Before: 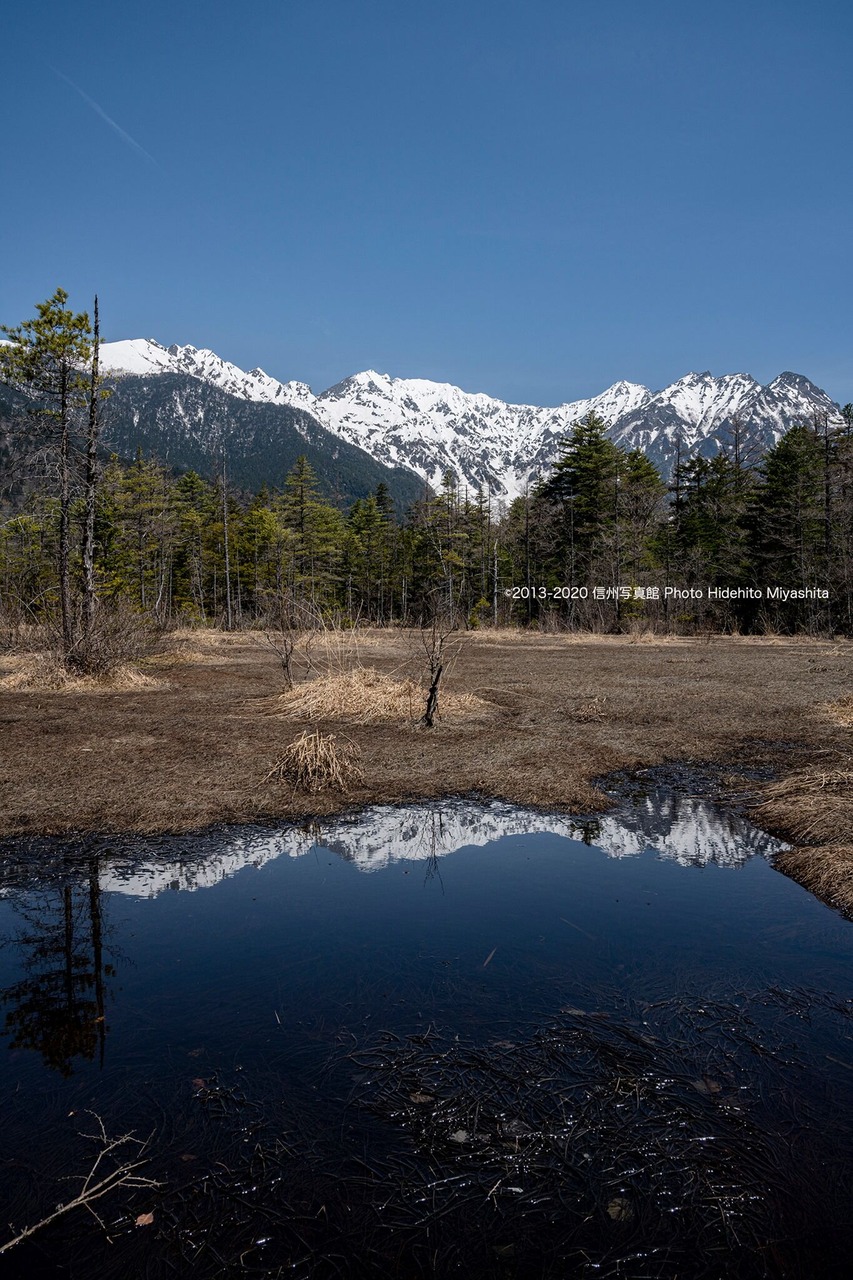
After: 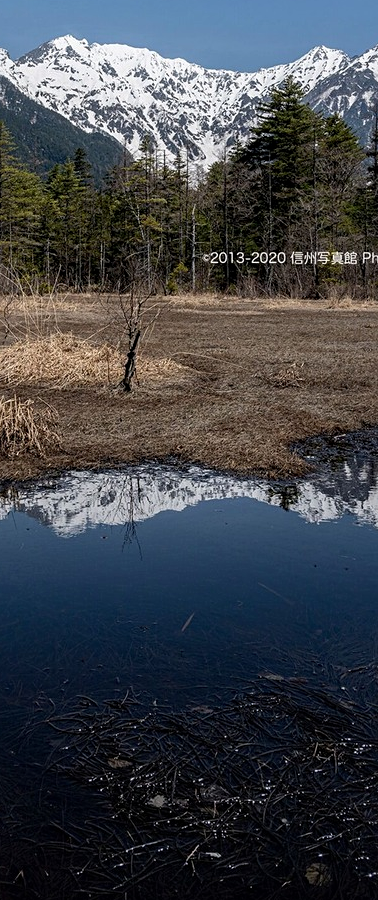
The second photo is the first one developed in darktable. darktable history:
crop: left 35.432%, top 26.233%, right 20.145%, bottom 3.432%
sharpen: amount 0.2
local contrast: highlights 61%, shadows 106%, detail 107%, midtone range 0.529
